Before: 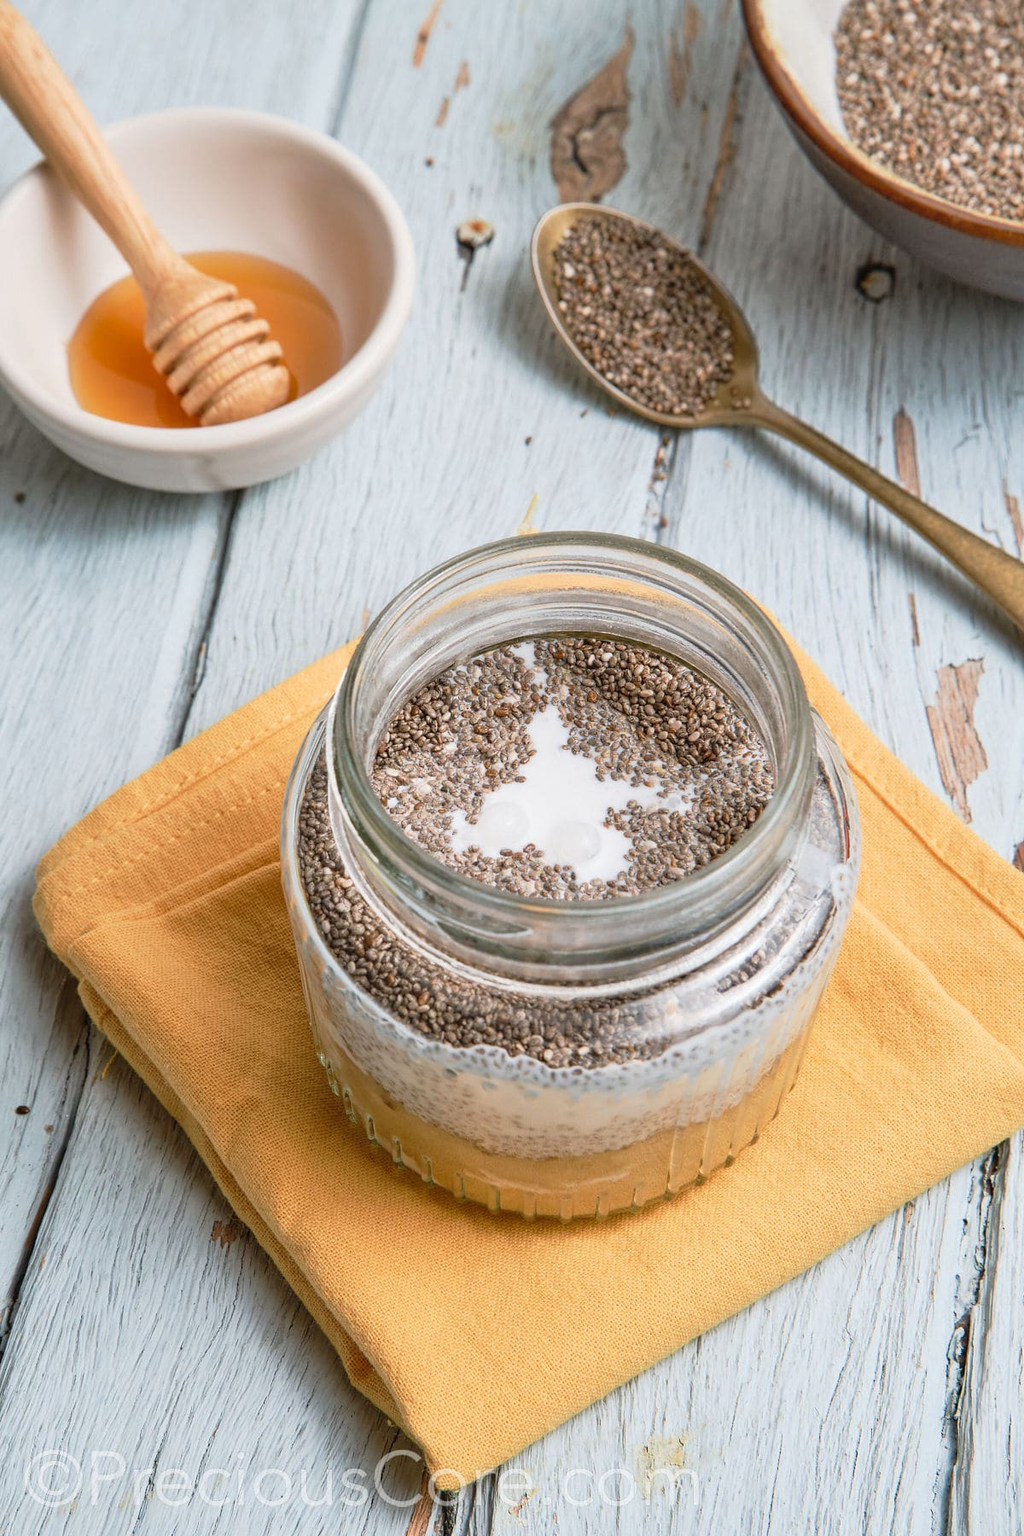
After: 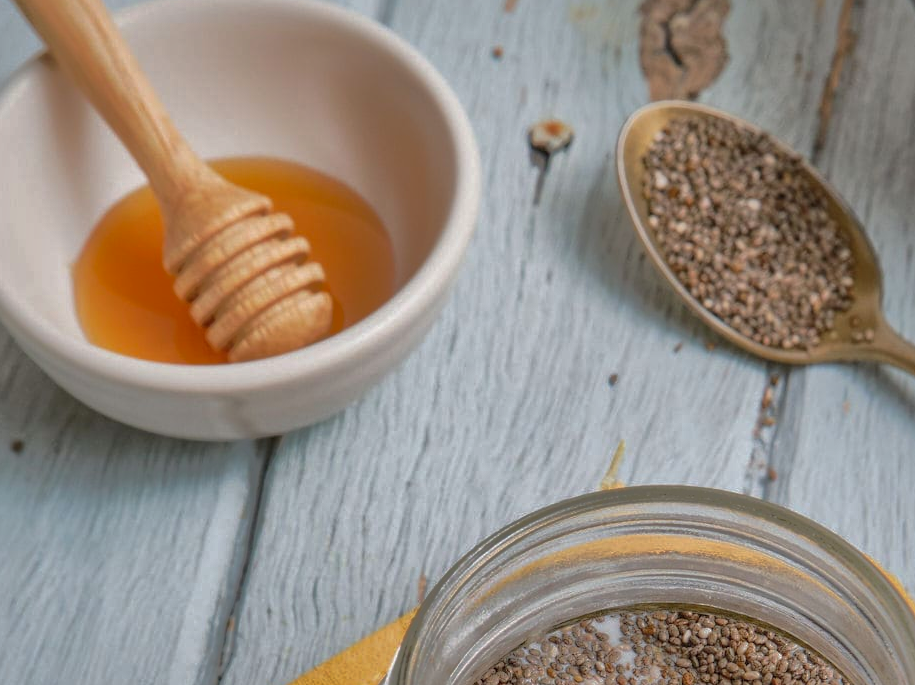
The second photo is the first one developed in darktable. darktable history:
crop: left 0.579%, top 7.627%, right 23.167%, bottom 54.275%
shadows and highlights: shadows 38.43, highlights -74.54
local contrast: detail 110%
